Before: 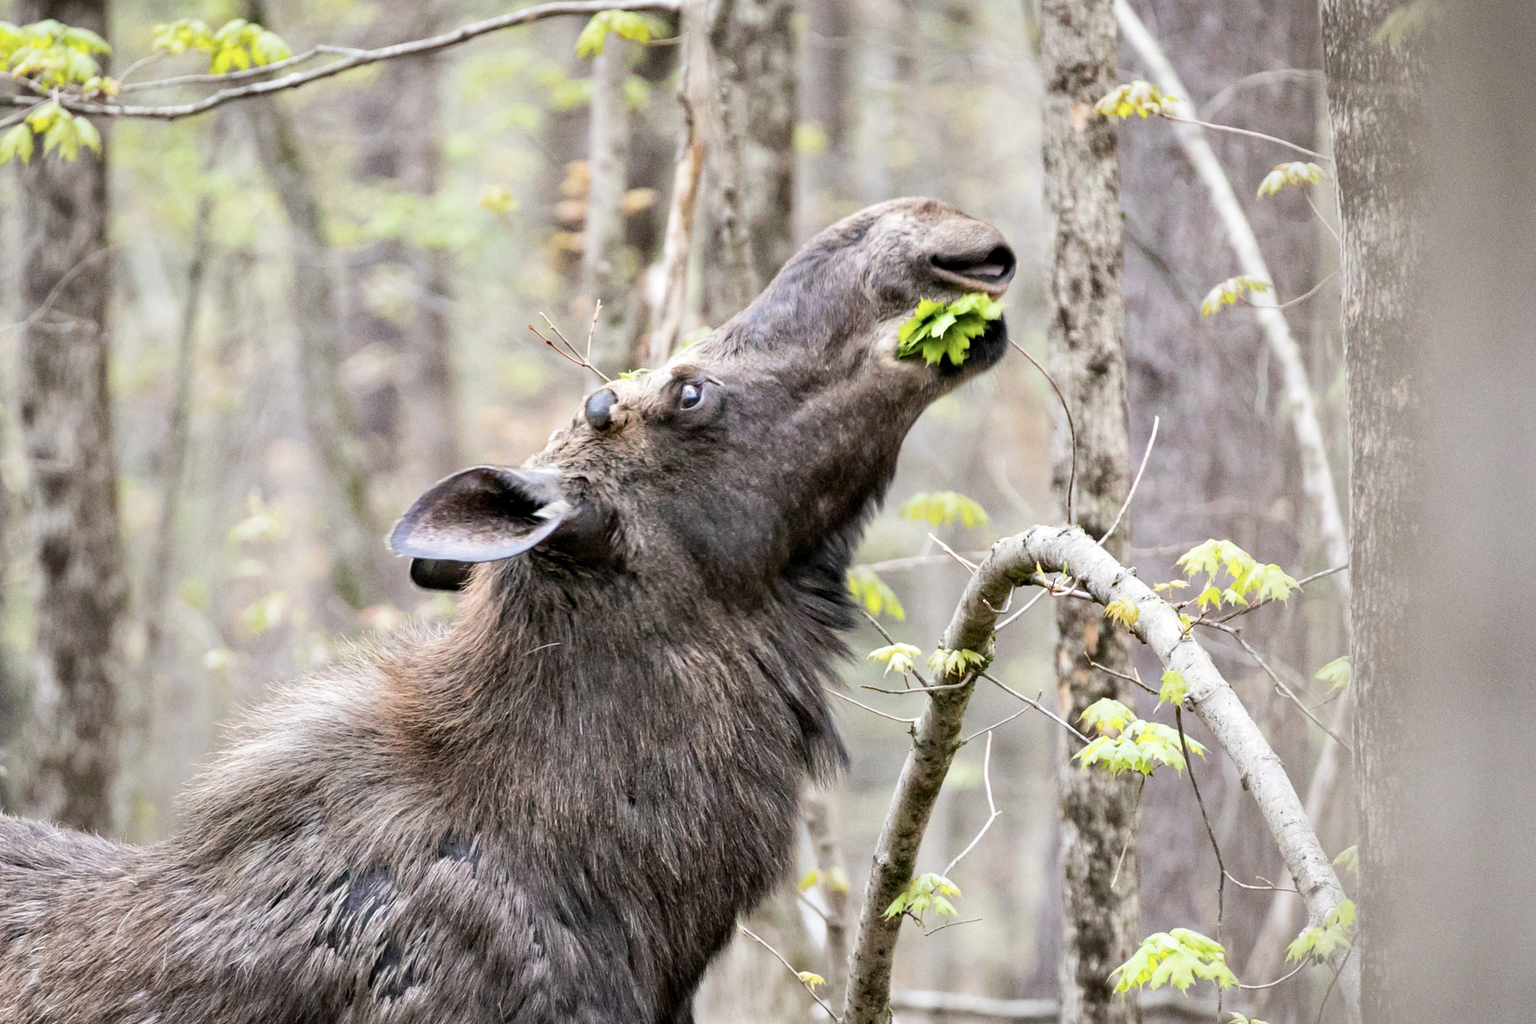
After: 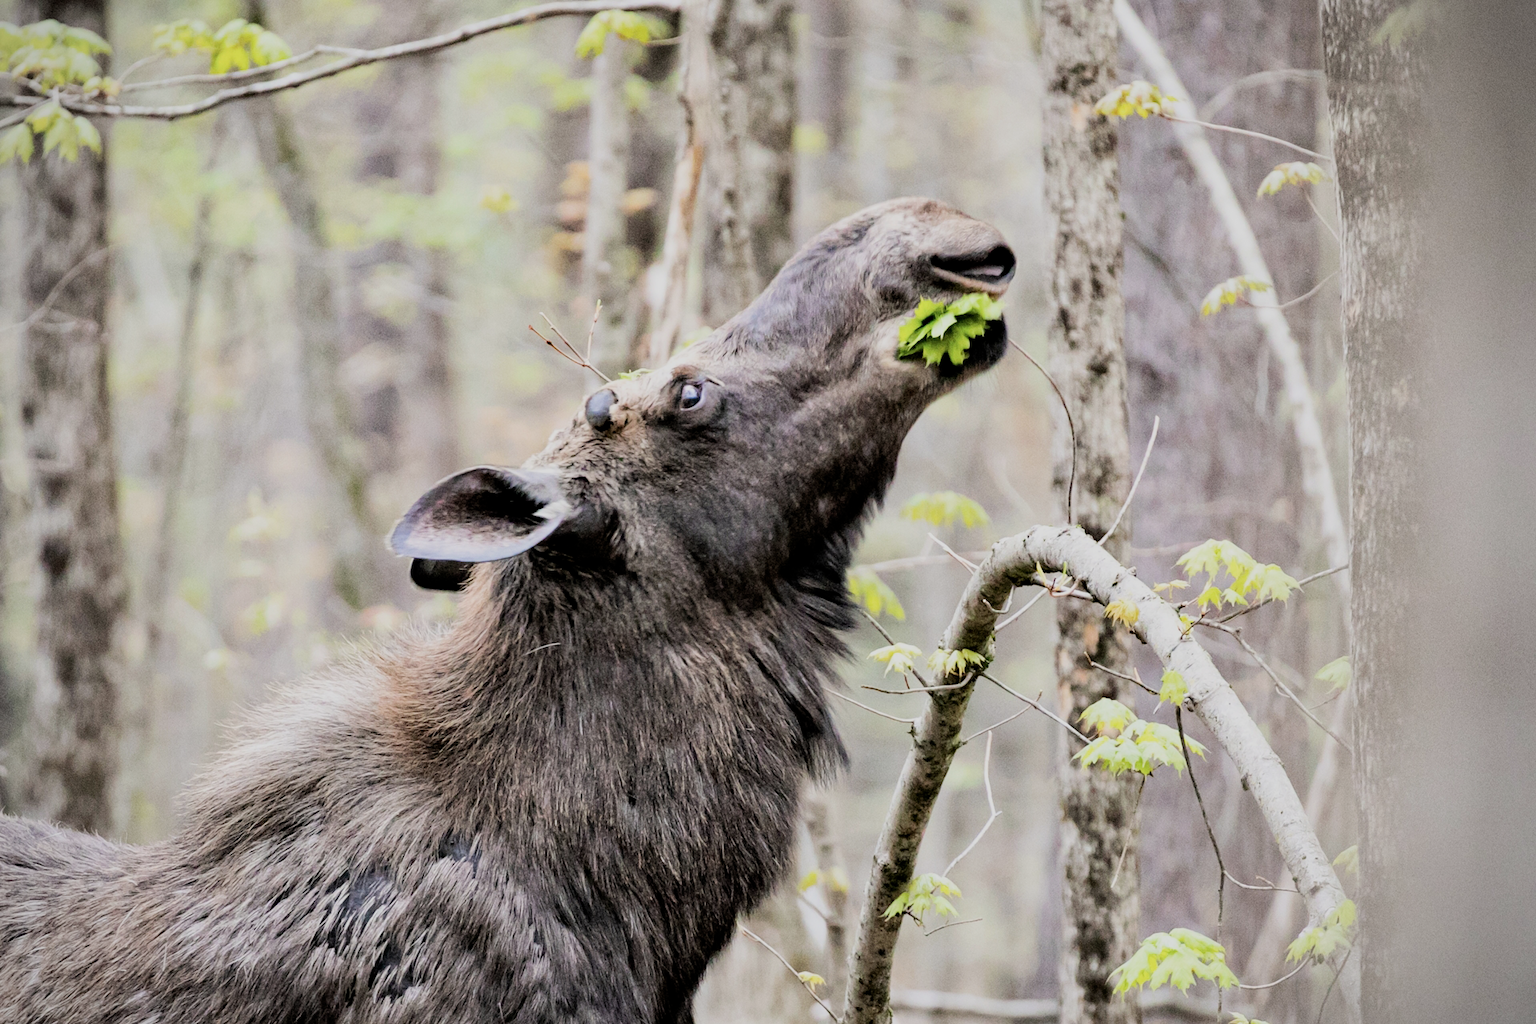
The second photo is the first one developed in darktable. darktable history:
exposure: compensate highlight preservation false
filmic rgb: middle gray luminance 28.97%, black relative exposure -10.31 EV, white relative exposure 5.47 EV, target black luminance 0%, hardness 3.97, latitude 2.71%, contrast 1.124, highlights saturation mix 6.31%, shadows ↔ highlights balance 15.23%
vignetting: fall-off start 91.12%, unbound false
